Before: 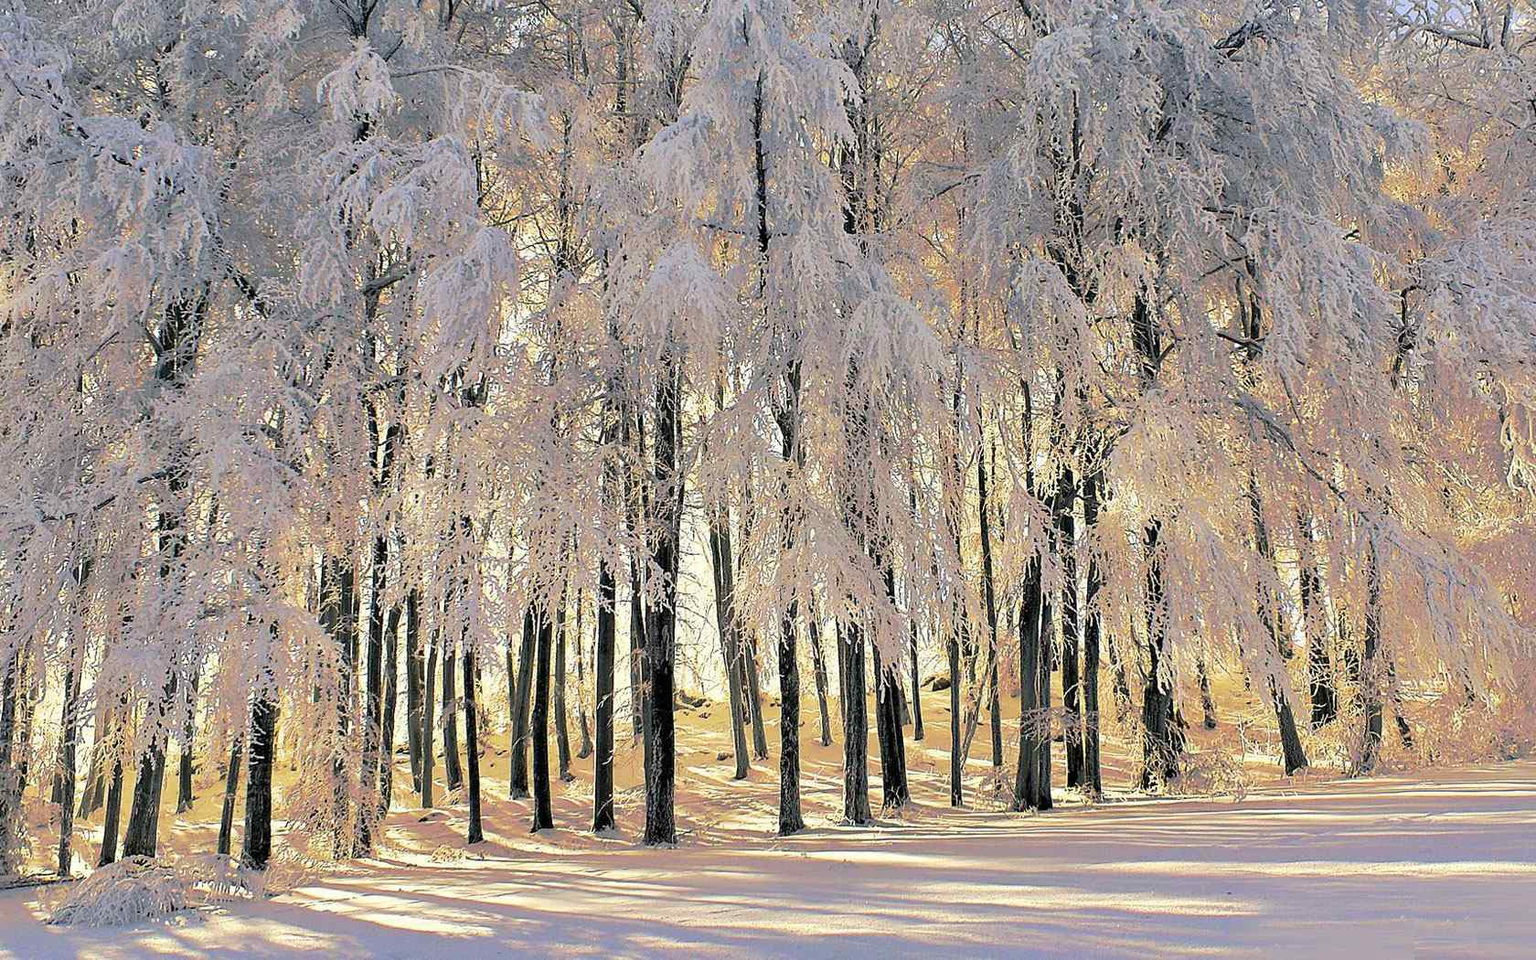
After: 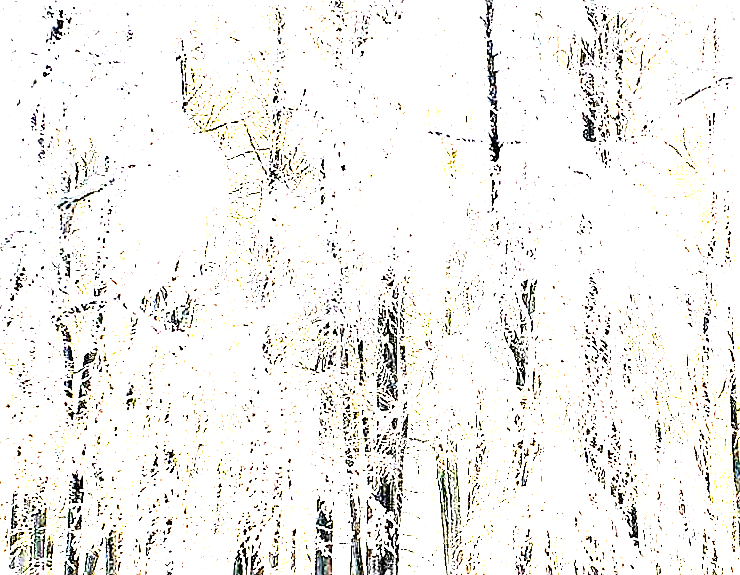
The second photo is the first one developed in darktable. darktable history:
crop: left 20.248%, top 10.86%, right 35.675%, bottom 34.321%
sharpen: on, module defaults
filmic rgb: black relative exposure -7.15 EV, white relative exposure 5.36 EV, hardness 3.02, color science v6 (2022)
levels: levels [0.012, 0.367, 0.697]
contrast brightness saturation: contrast 0.2, brightness 0.16, saturation 0.22
exposure: exposure 2.04 EV, compensate highlight preservation false
